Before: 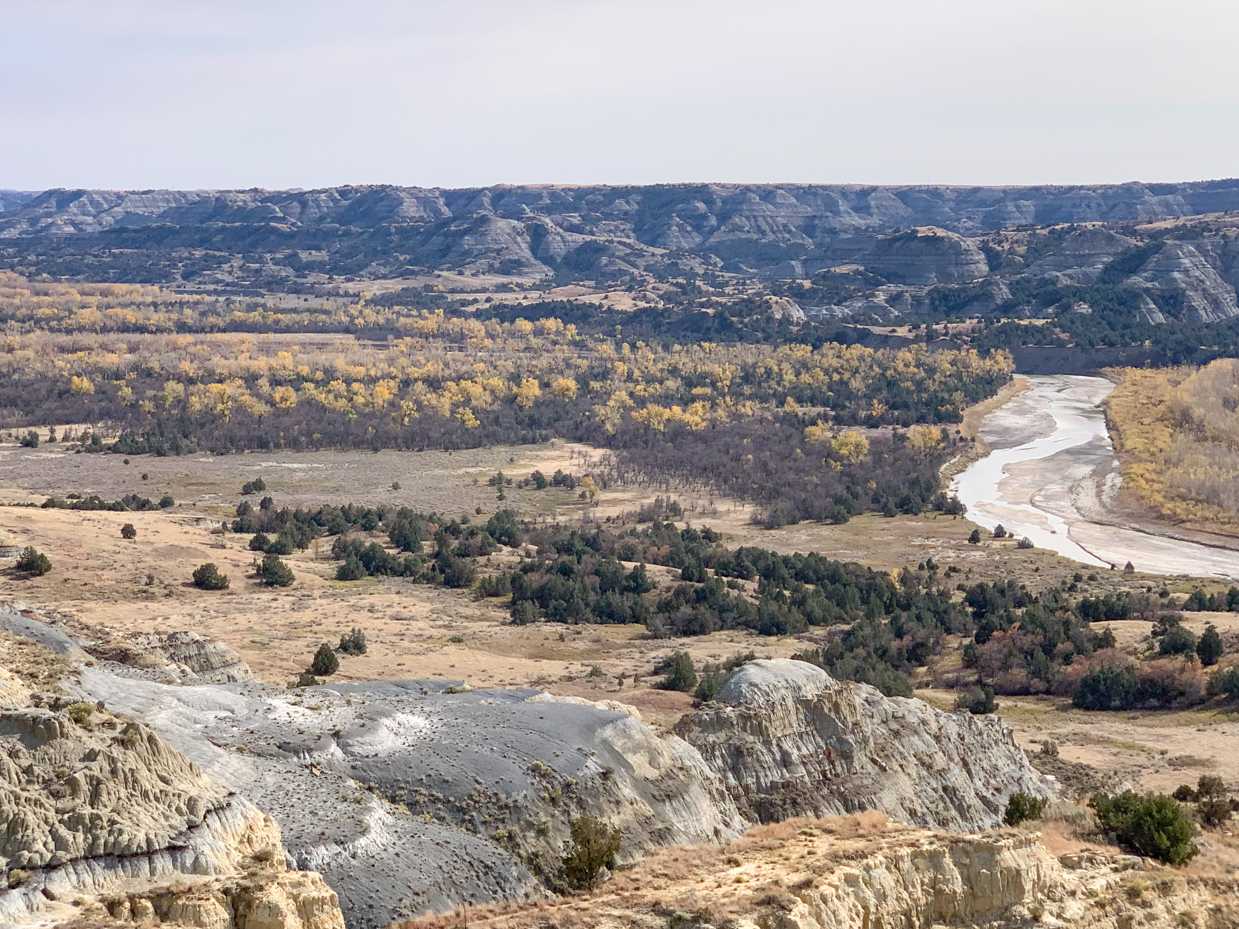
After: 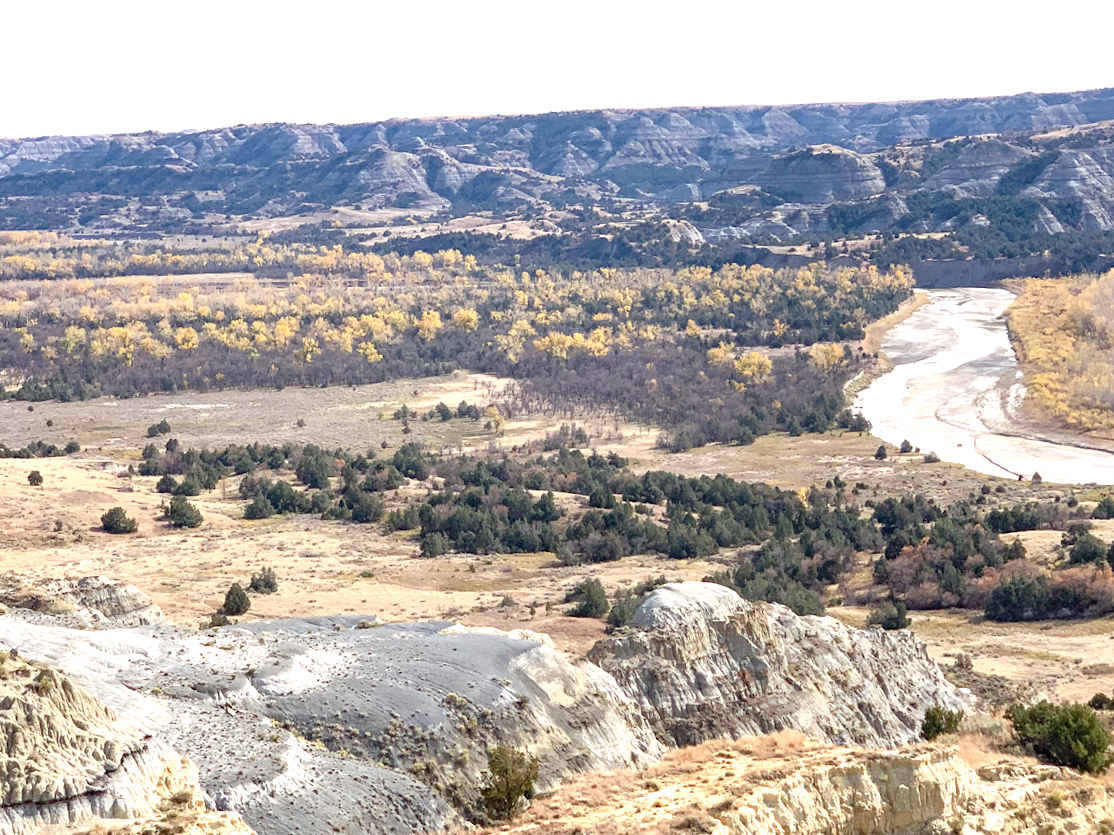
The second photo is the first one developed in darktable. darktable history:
crop and rotate: angle 2.09°, left 5.762%, top 5.711%
exposure: black level correction 0, exposure 0.695 EV, compensate highlight preservation false
color zones: curves: ch0 [(0.25, 0.5) (0.423, 0.5) (0.443, 0.5) (0.521, 0.756) (0.568, 0.5) (0.576, 0.5) (0.75, 0.5)]; ch1 [(0.25, 0.5) (0.423, 0.5) (0.443, 0.5) (0.539, 0.873) (0.624, 0.565) (0.631, 0.5) (0.75, 0.5)], mix -121.31%
